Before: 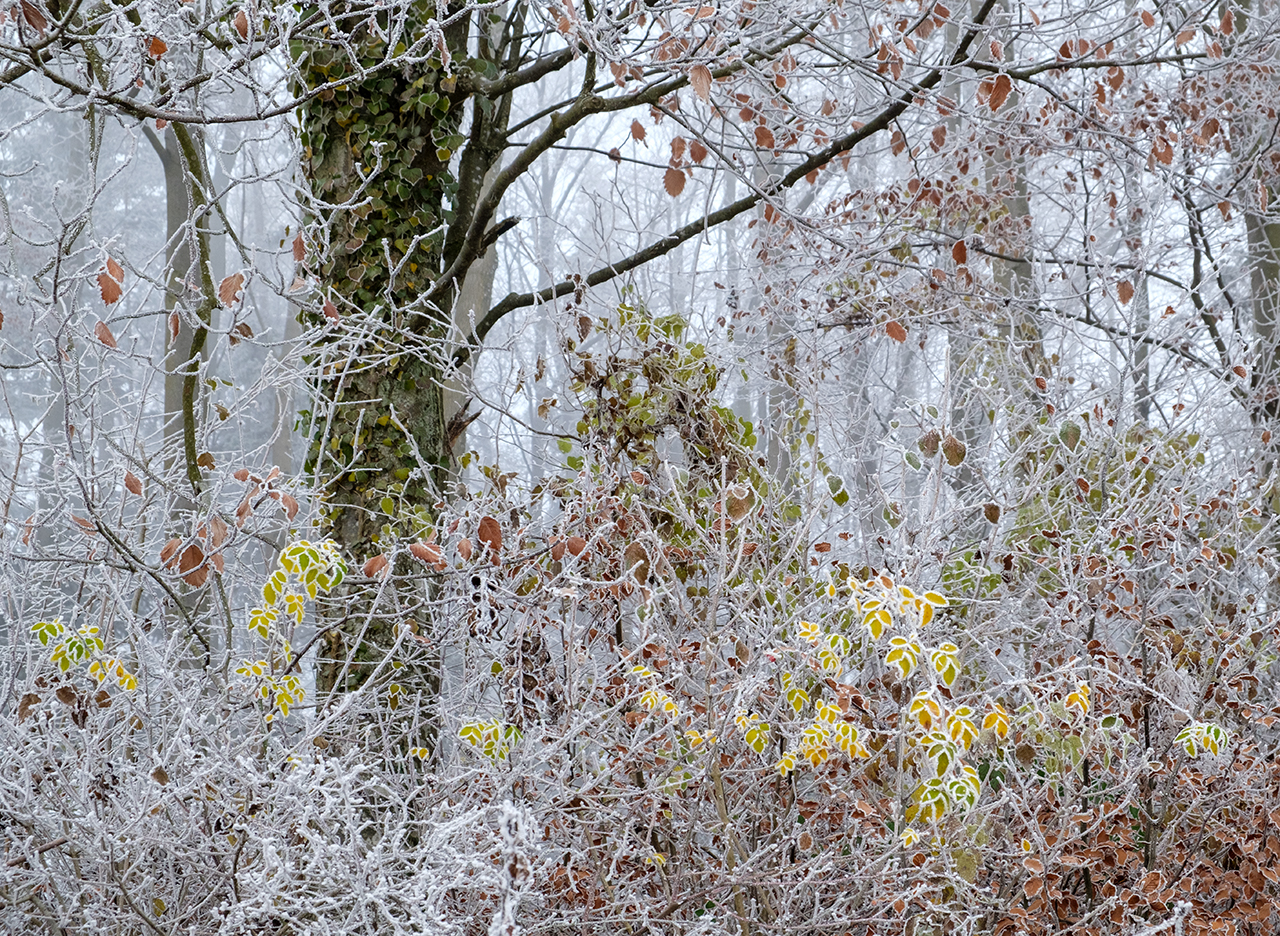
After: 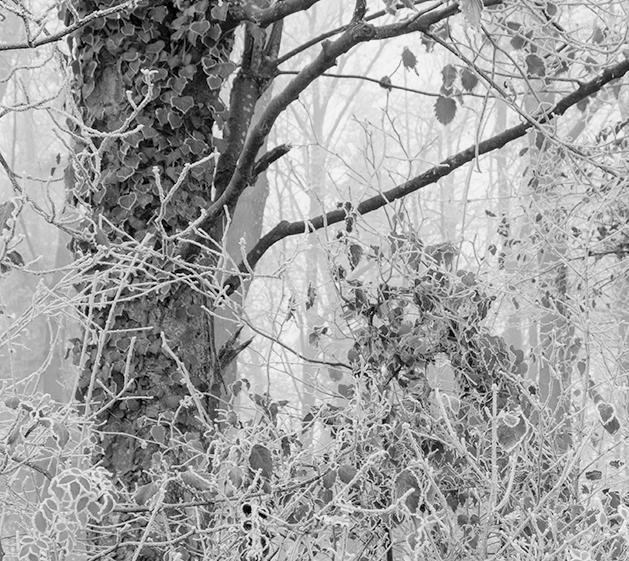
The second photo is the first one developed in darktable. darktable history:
contrast brightness saturation: contrast 0.1, brightness 0.303, saturation 0.143
color calibration: output gray [0.21, 0.42, 0.37, 0], illuminant same as pipeline (D50), adaptation none (bypass), x 0.332, y 0.333, temperature 5015.22 K
crop: left 17.911%, top 7.731%, right 32.934%, bottom 32.28%
tone equalizer: -8 EV 0.268 EV, -7 EV 0.402 EV, -6 EV 0.389 EV, -5 EV 0.256 EV, -3 EV -0.277 EV, -2 EV -0.438 EV, -1 EV -0.425 EV, +0 EV -0.225 EV, mask exposure compensation -0.49 EV
